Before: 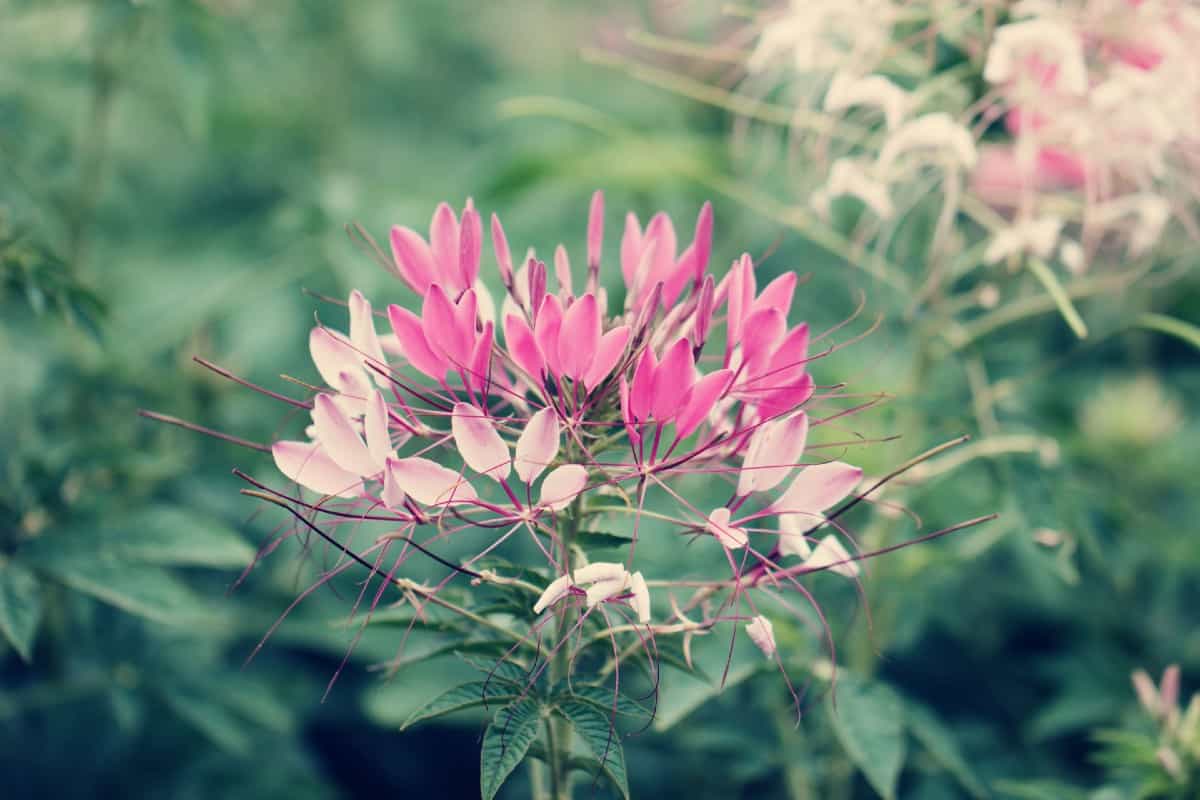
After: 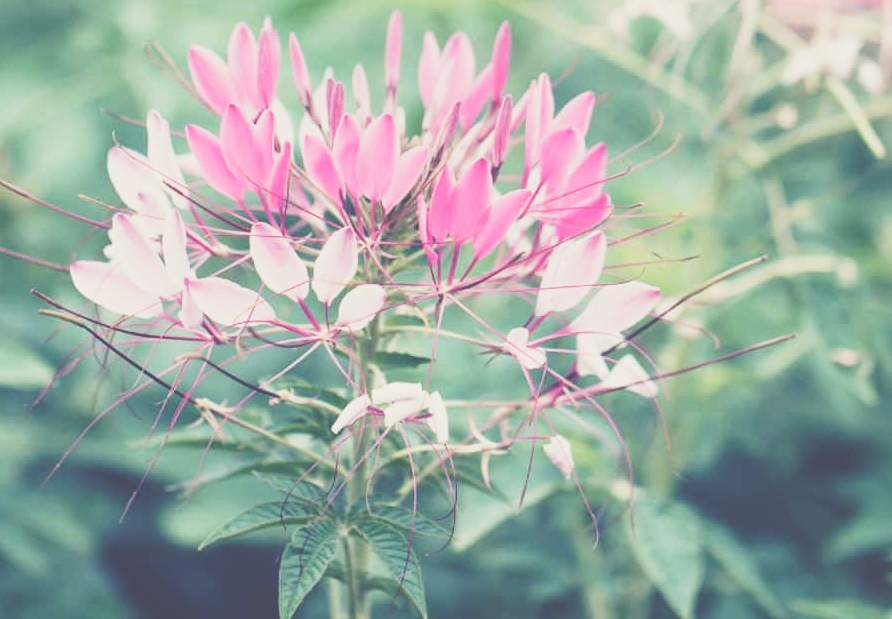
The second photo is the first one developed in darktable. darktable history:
contrast brightness saturation: contrast -0.102, saturation -0.088
base curve: curves: ch0 [(0, 0) (0.028, 0.03) (0.121, 0.232) (0.46, 0.748) (0.859, 0.968) (1, 1)], preserve colors none
exposure: black level correction -0.042, exposure 0.065 EV, compensate exposure bias true, compensate highlight preservation false
crop: left 16.845%, top 22.544%, right 8.745%
